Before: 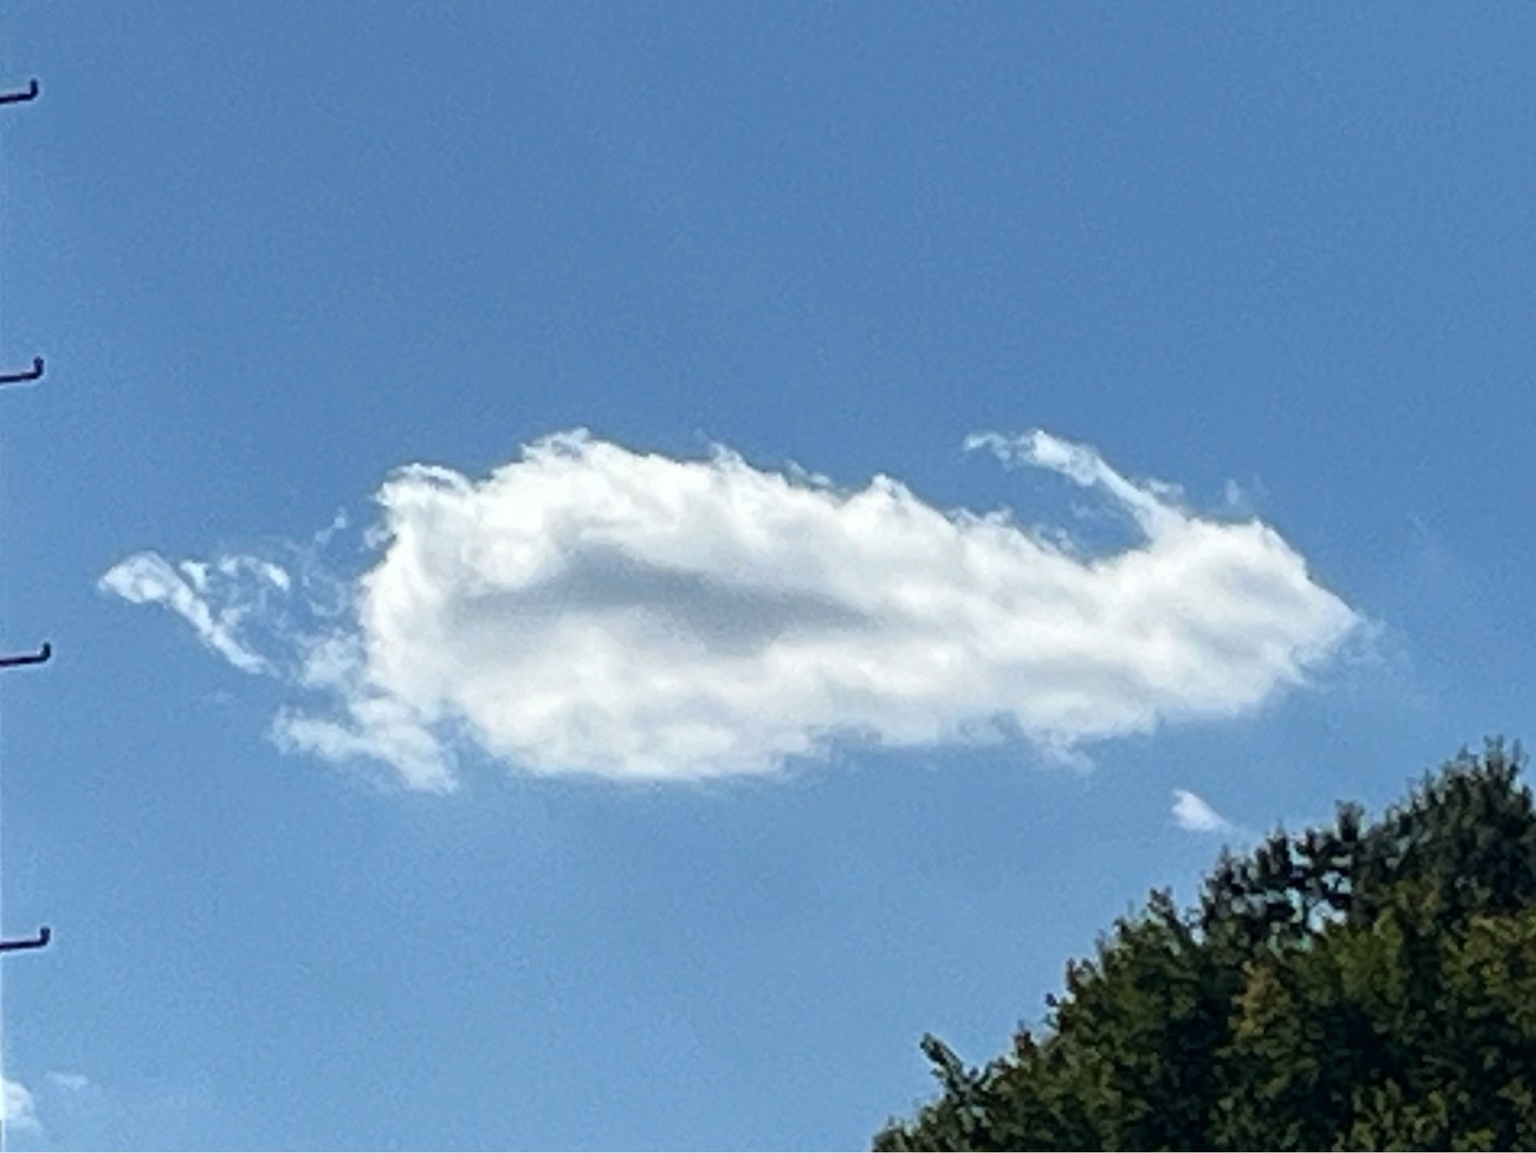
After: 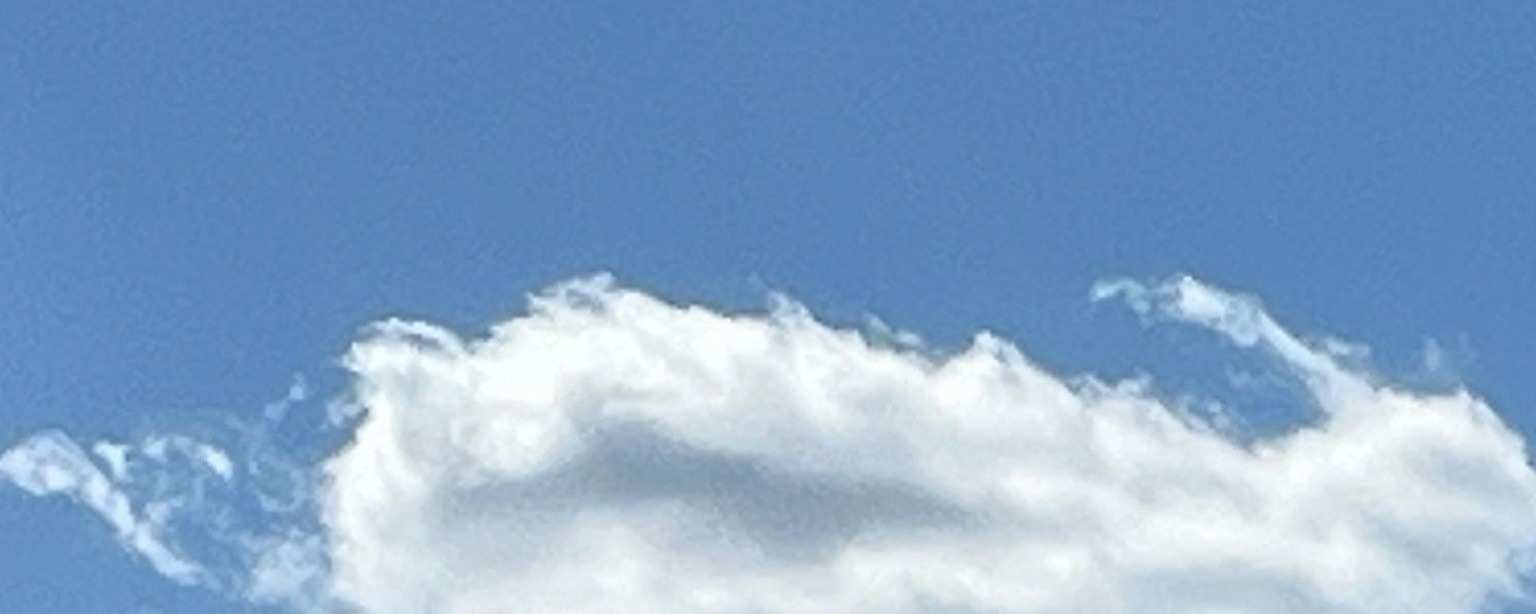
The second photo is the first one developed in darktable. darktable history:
crop: left 6.985%, top 18.522%, right 14.368%, bottom 39.522%
